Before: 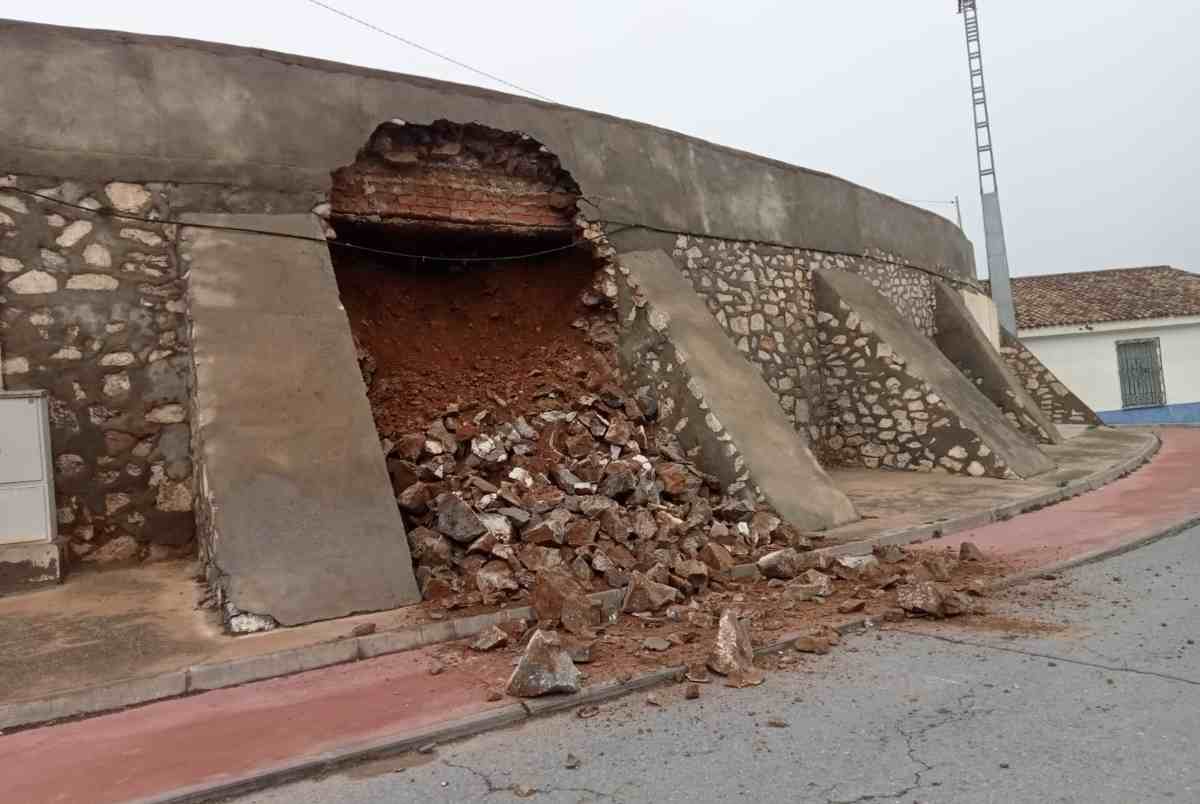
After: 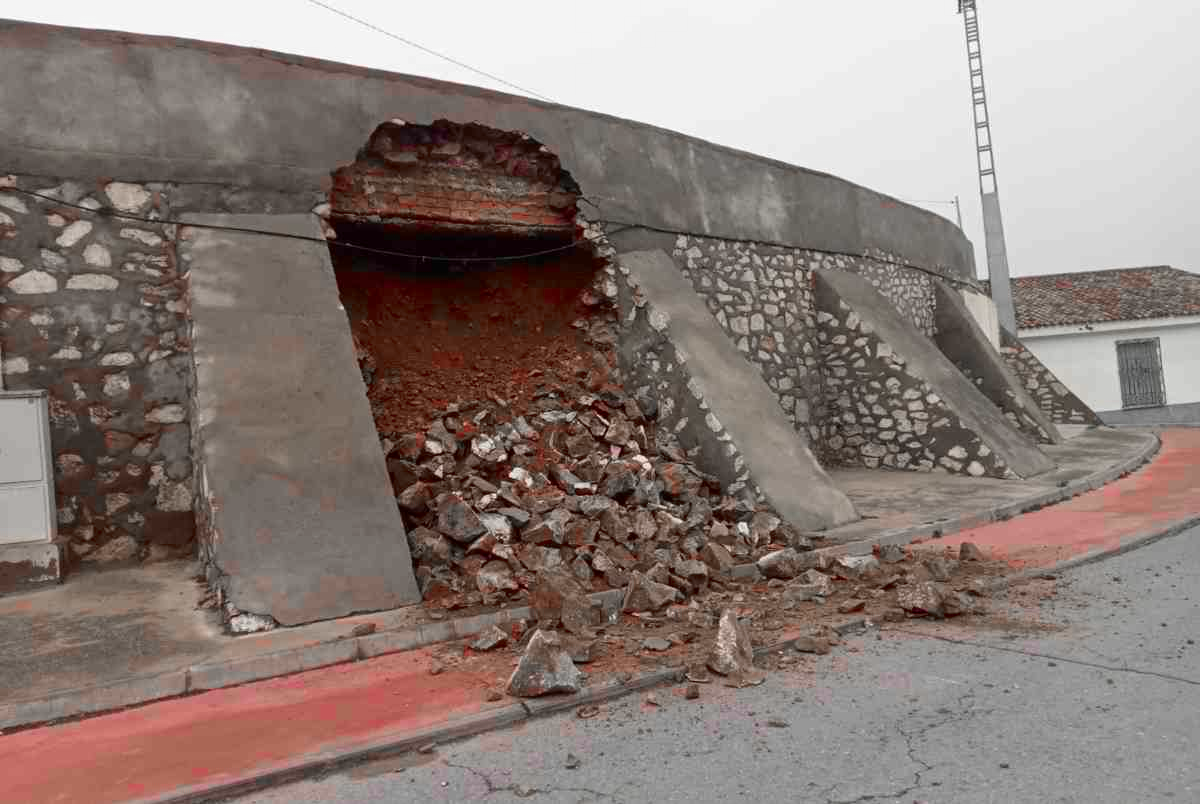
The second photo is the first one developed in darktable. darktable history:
color zones: curves: ch1 [(0, 0.831) (0.08, 0.771) (0.157, 0.268) (0.241, 0.207) (0.562, -0.005) (0.714, -0.013) (0.876, 0.01) (1, 0.831)]
color contrast: green-magenta contrast 1.1, blue-yellow contrast 1.1, unbound 0
